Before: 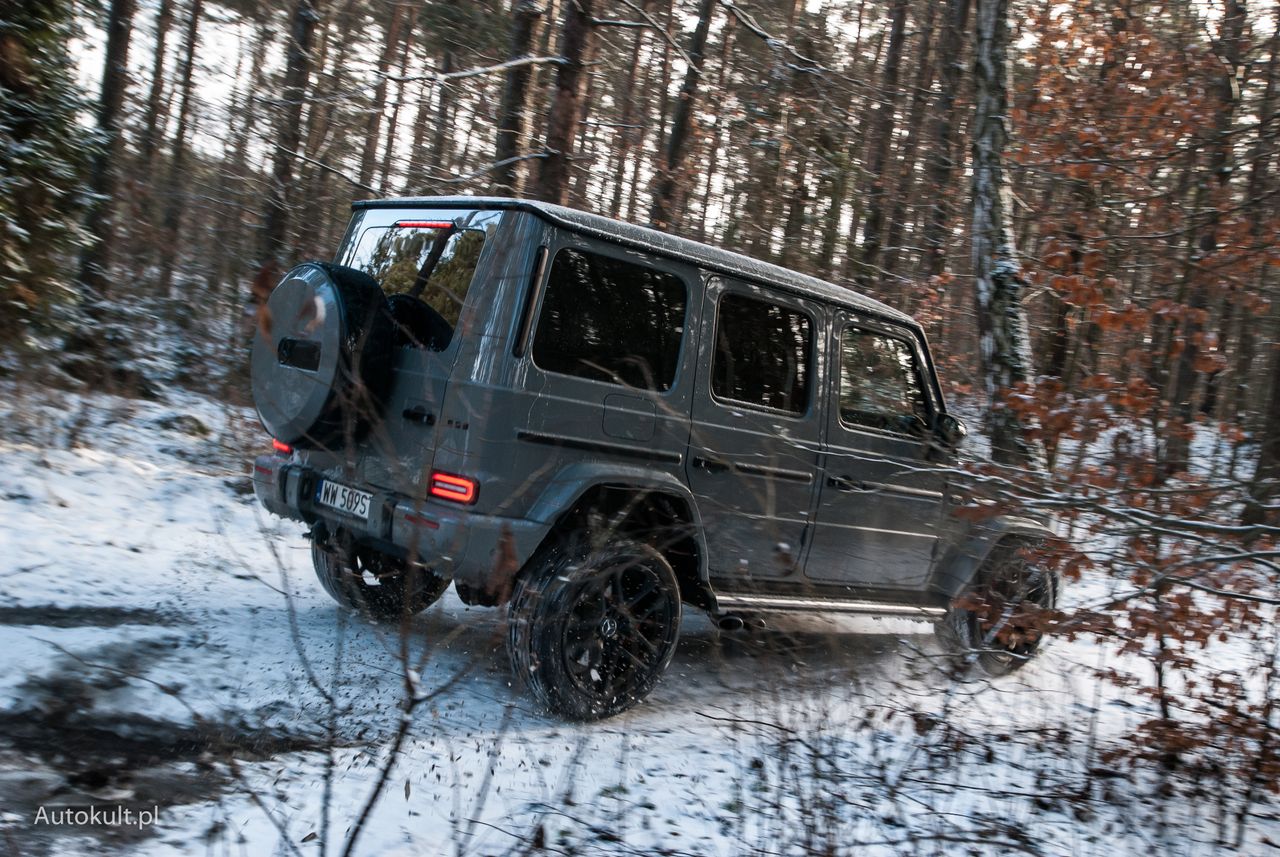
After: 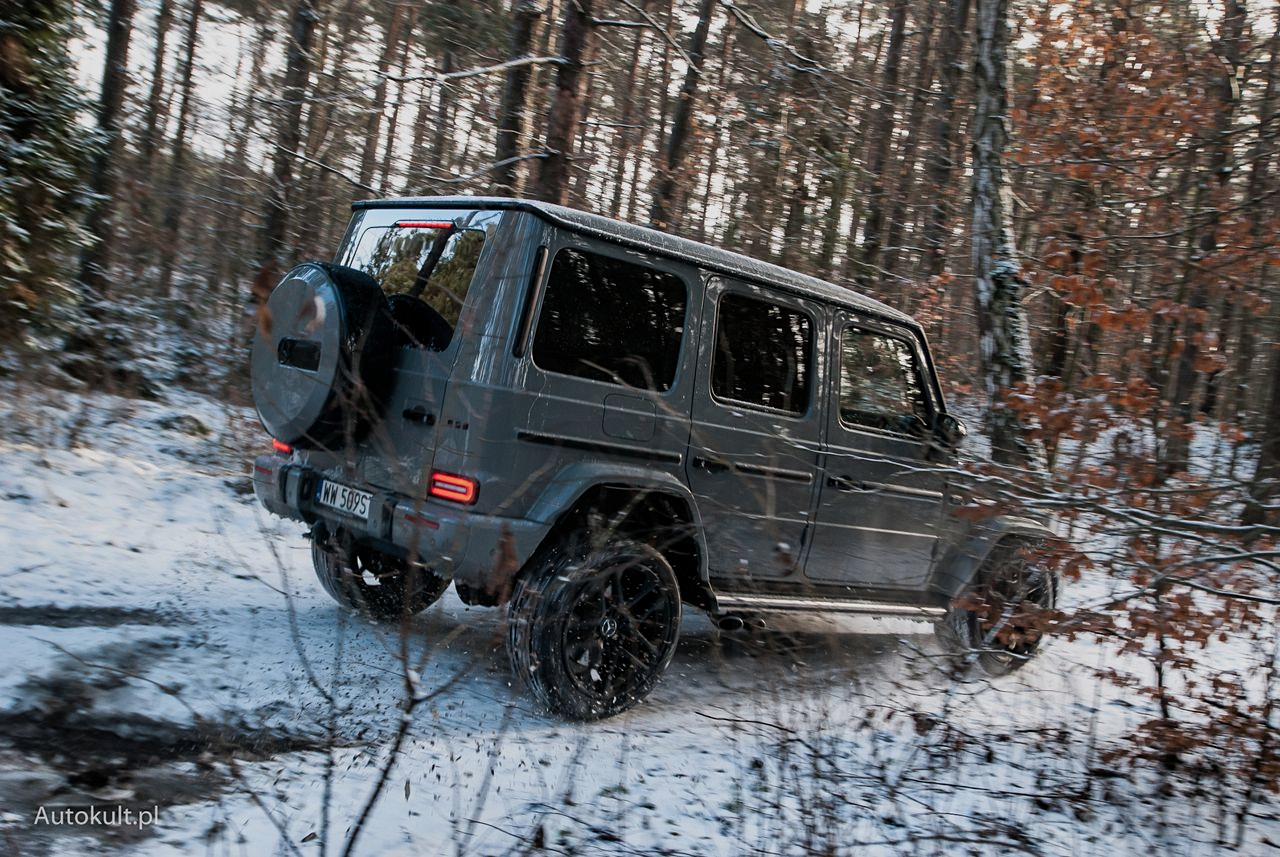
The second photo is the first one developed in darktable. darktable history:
shadows and highlights: shadows 6.62, soften with gaussian
filmic rgb: black relative exposure -15.1 EV, white relative exposure 3 EV, target black luminance 0%, hardness 9.26, latitude 98.72%, contrast 0.911, shadows ↔ highlights balance 0.74%, color science v6 (2022)
sharpen: amount 0.209
